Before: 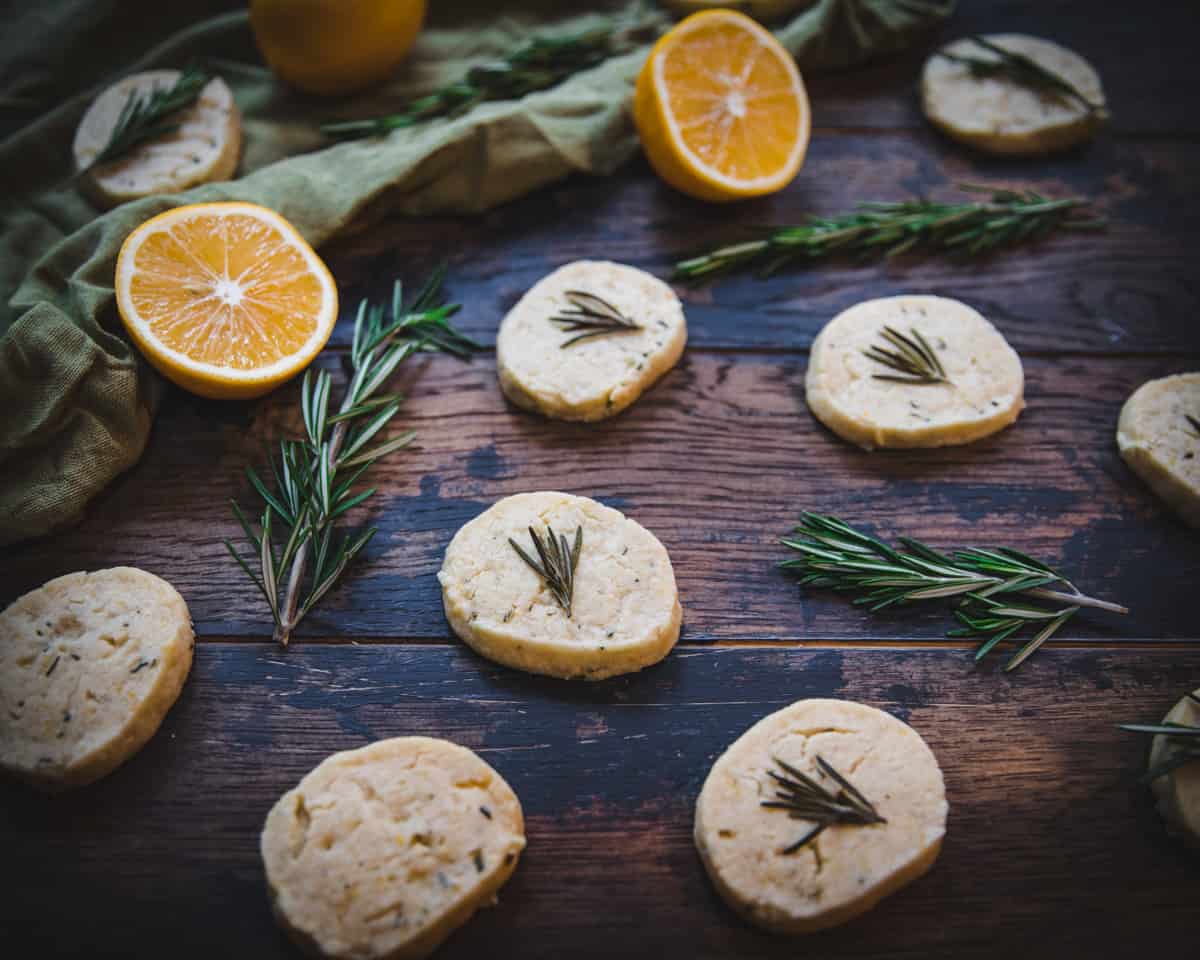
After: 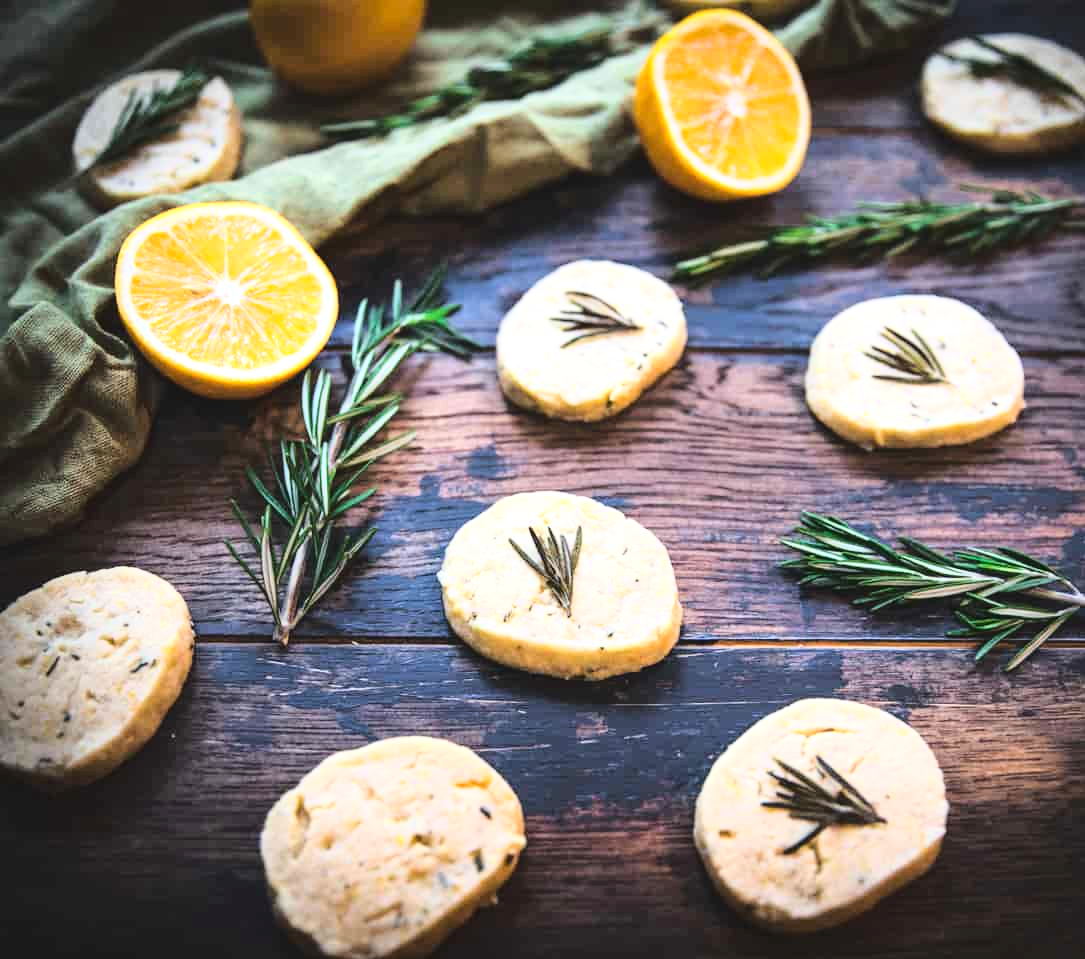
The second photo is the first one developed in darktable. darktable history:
crop: right 9.506%, bottom 0.018%
base curve: curves: ch0 [(0, 0) (0.028, 0.03) (0.121, 0.232) (0.46, 0.748) (0.859, 0.968) (1, 1)], preserve colors average RGB
exposure: exposure 0.584 EV, compensate highlight preservation false
